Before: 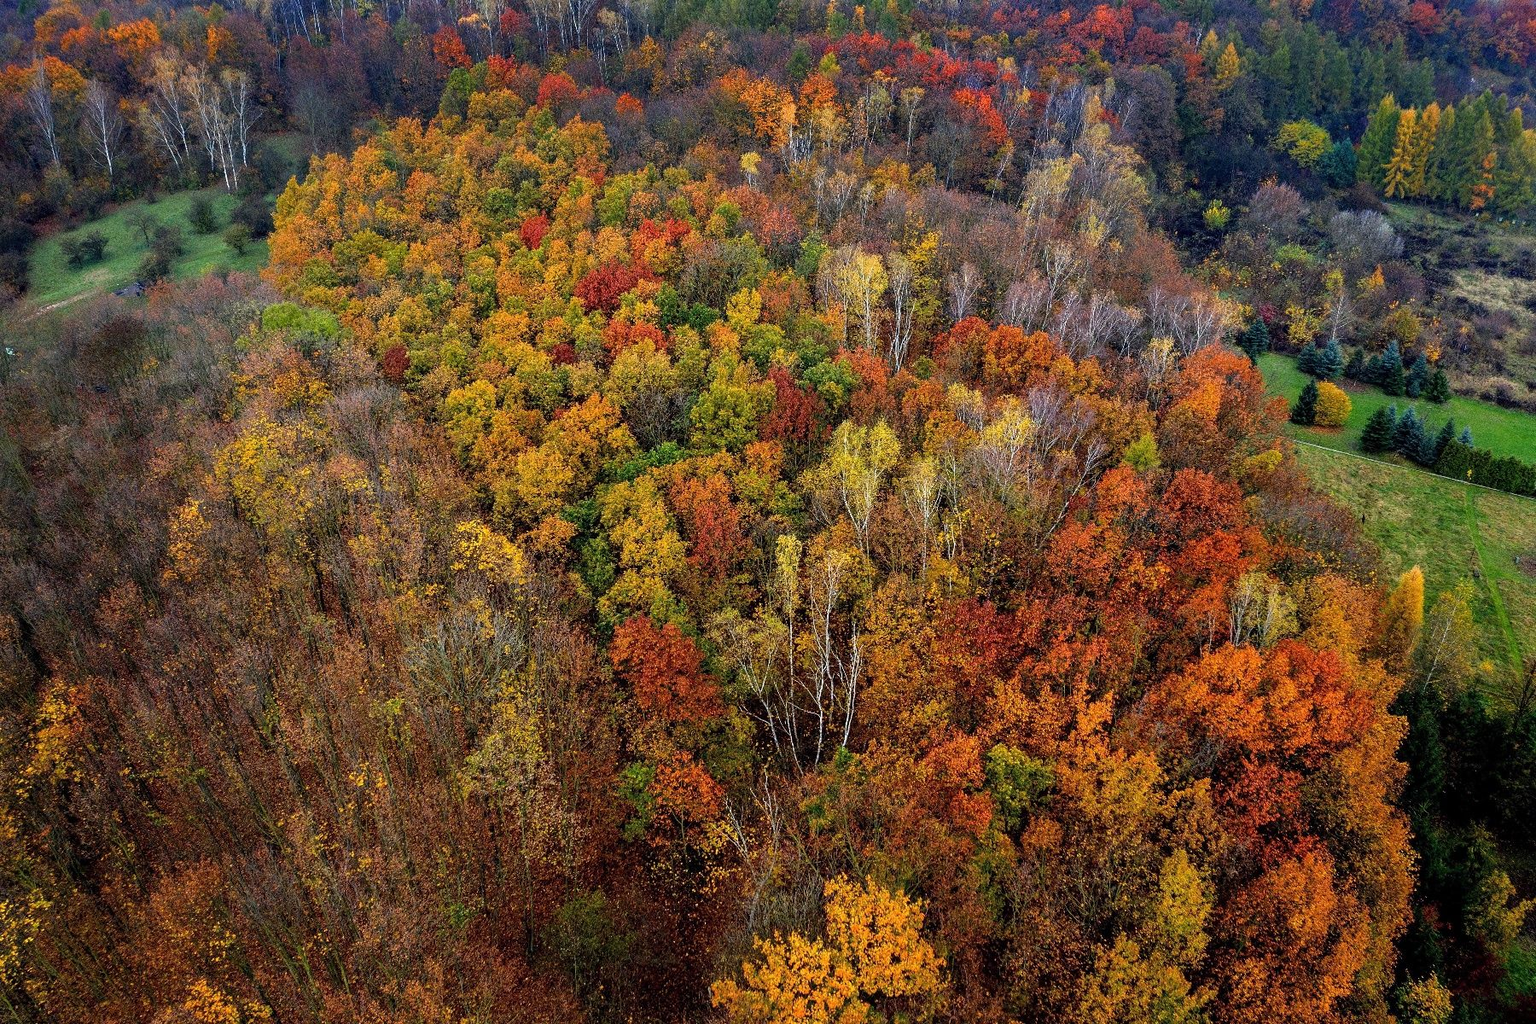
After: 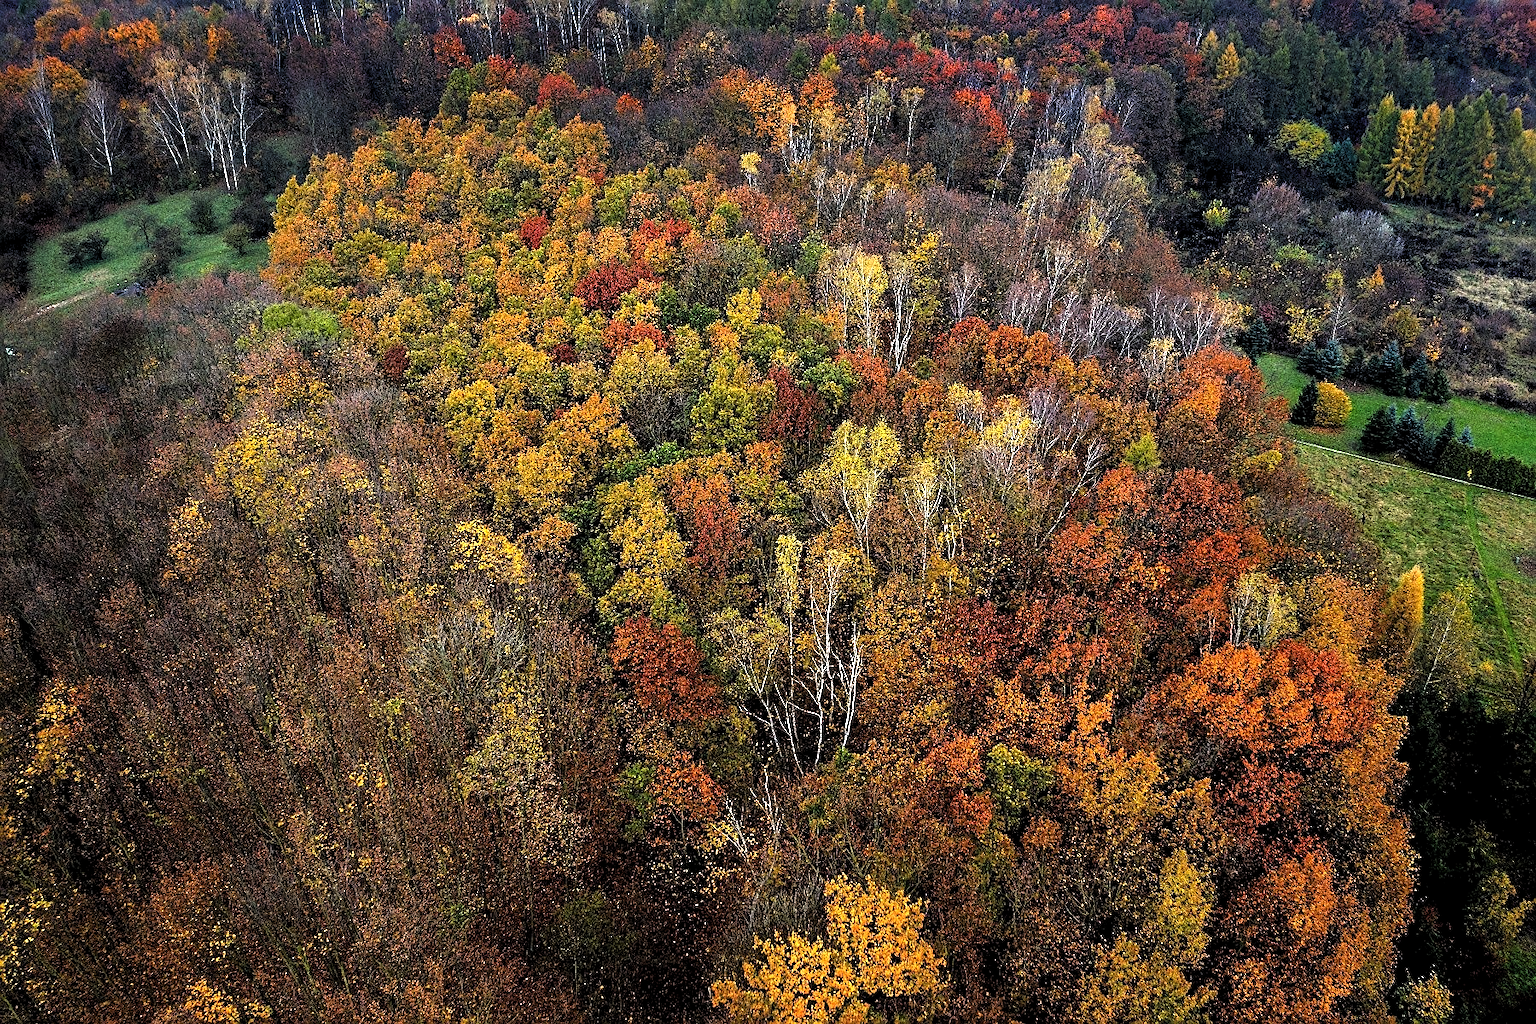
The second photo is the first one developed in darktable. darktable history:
sharpen: on, module defaults
levels: black 0.045%, levels [0.116, 0.574, 1]
haze removal: strength 0.098, compatibility mode true, adaptive false
exposure: black level correction 0, exposure 0.498 EV, compensate highlight preservation false
